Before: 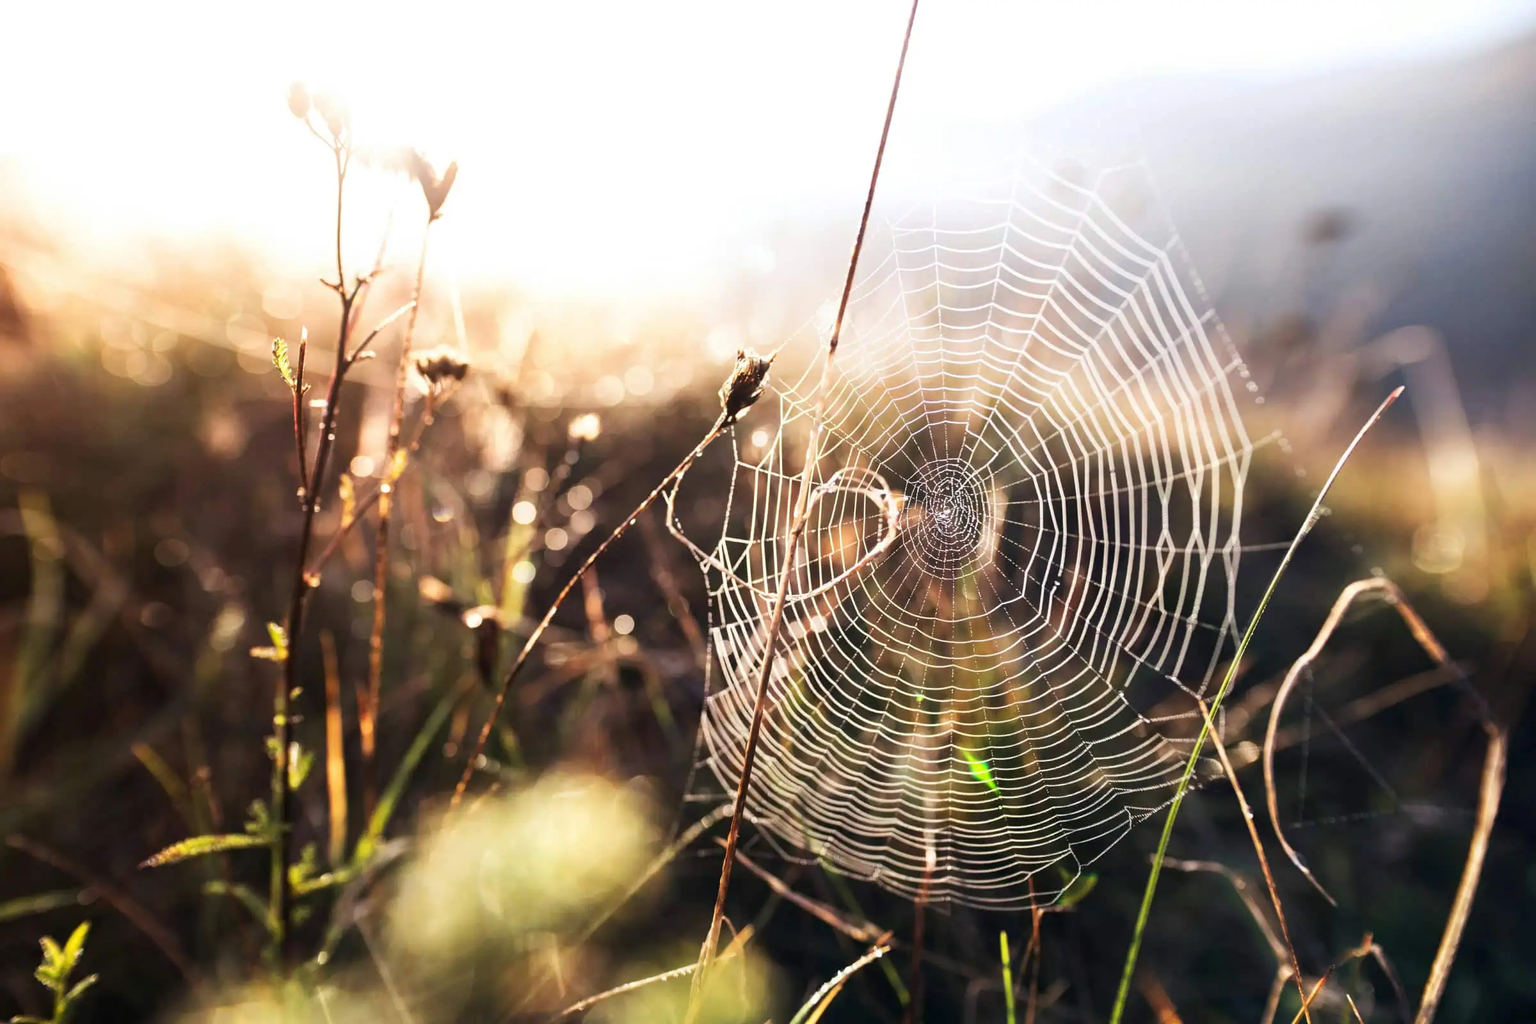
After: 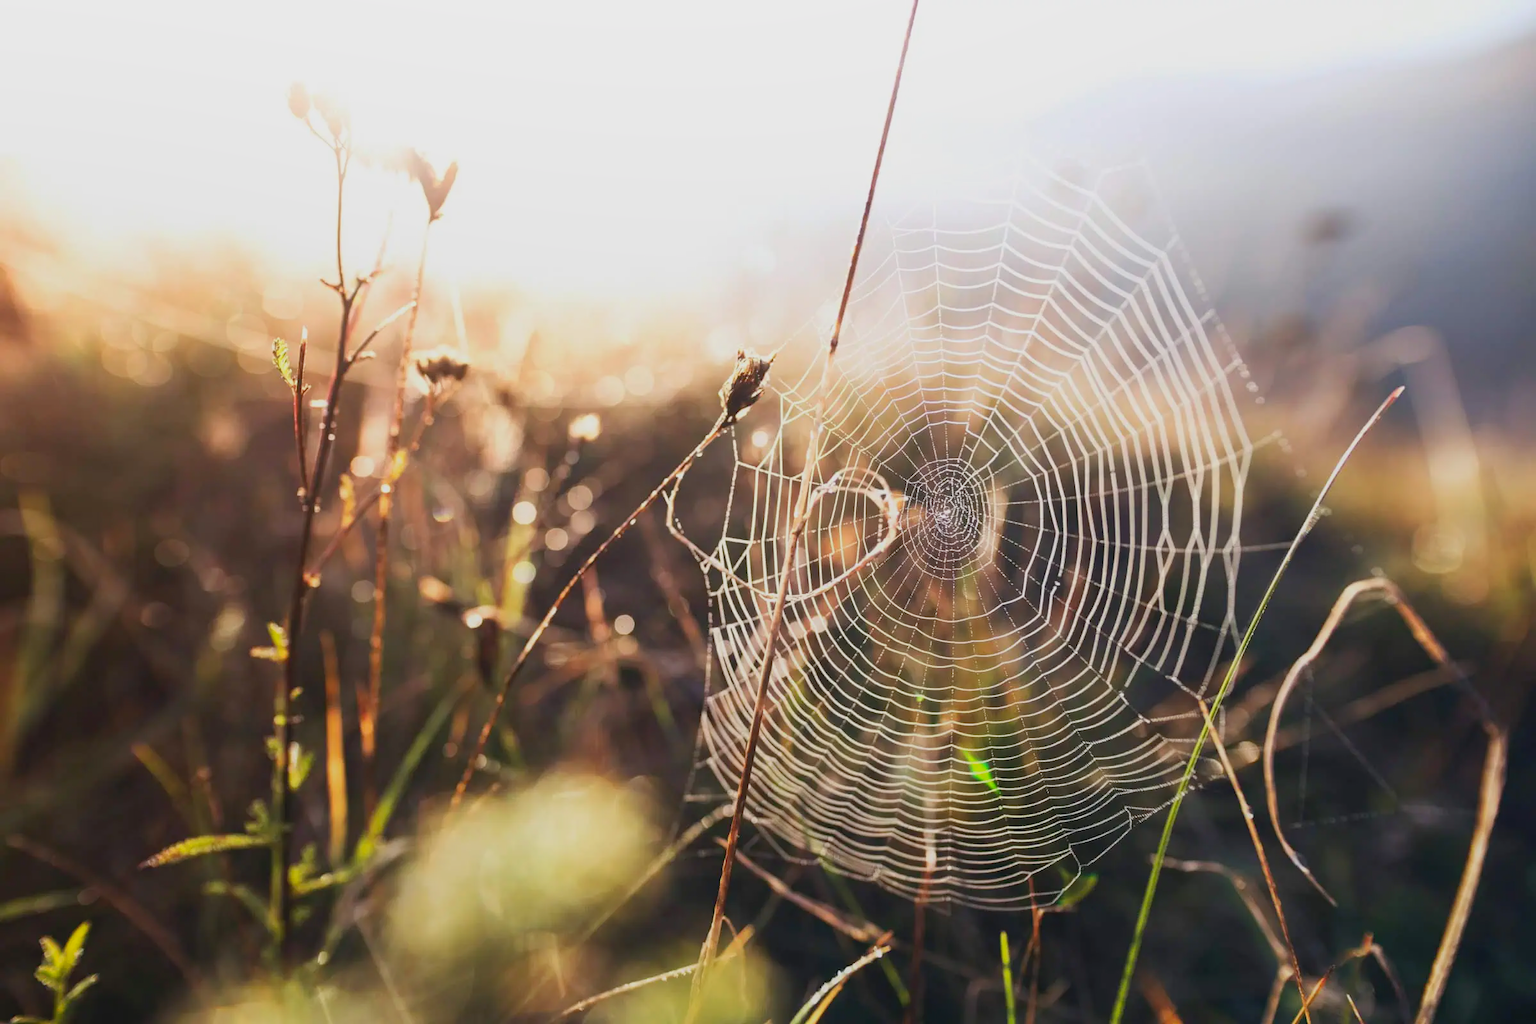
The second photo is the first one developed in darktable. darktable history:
color balance rgb: contrast -10%
local contrast: highlights 68%, shadows 68%, detail 82%, midtone range 0.325
